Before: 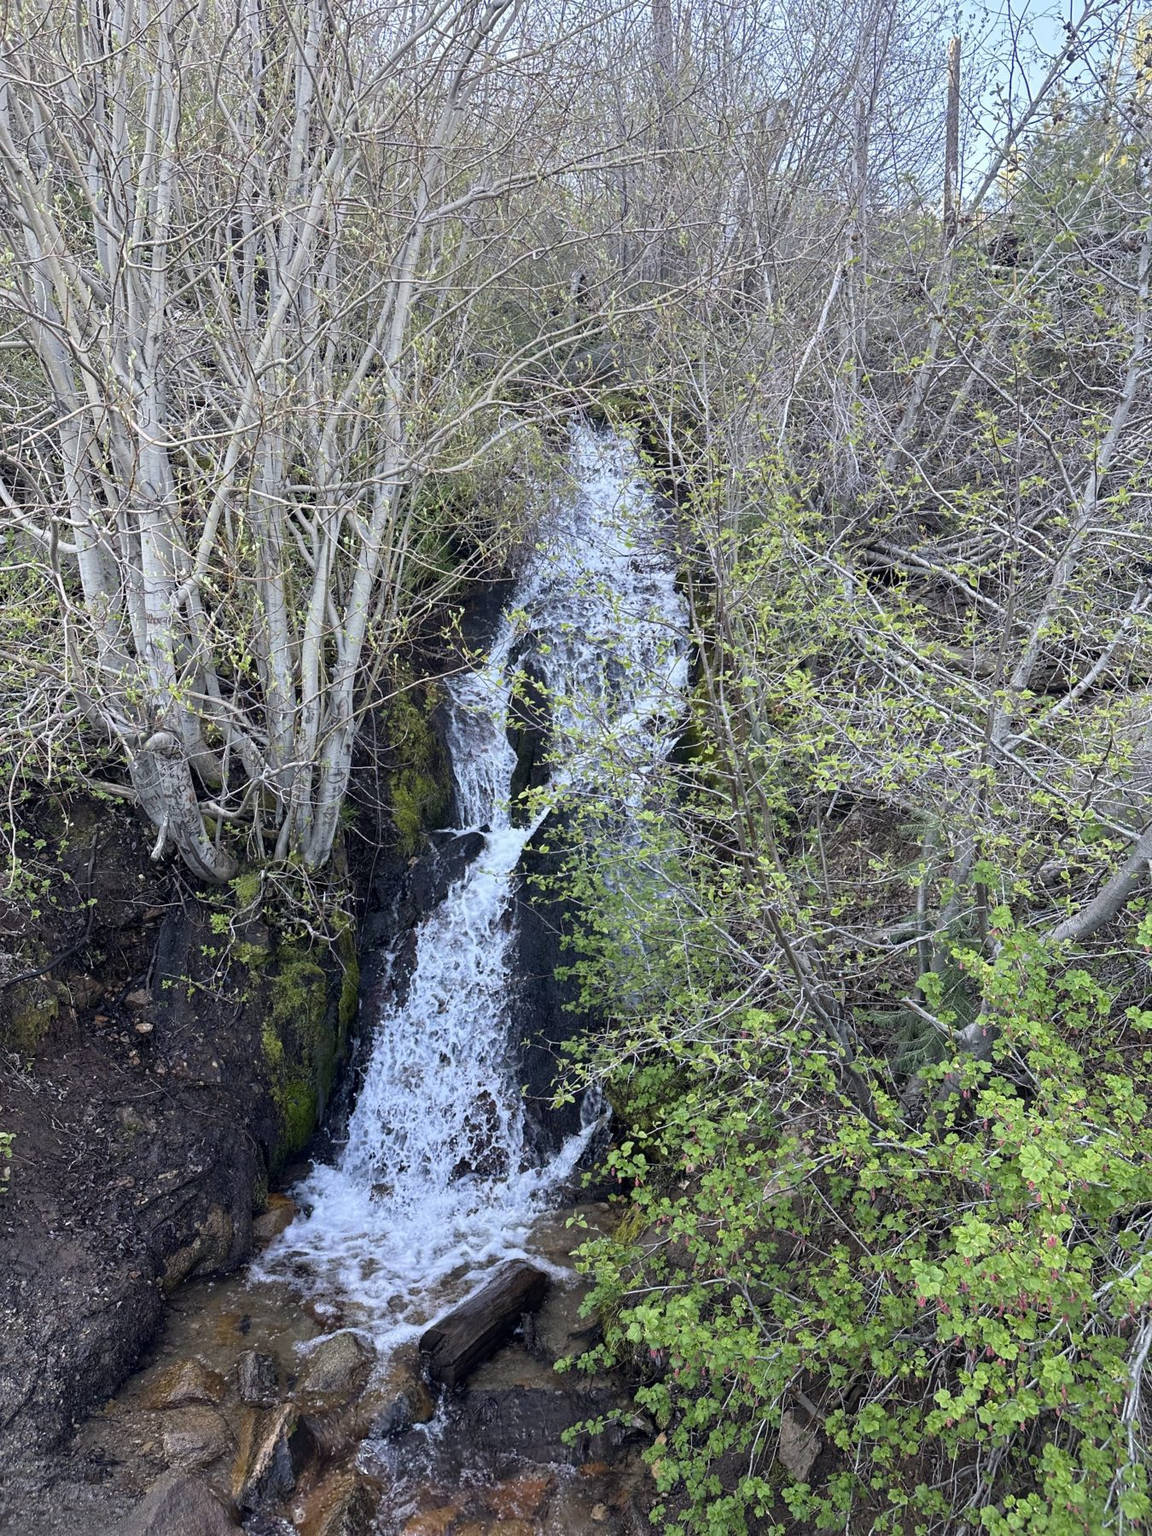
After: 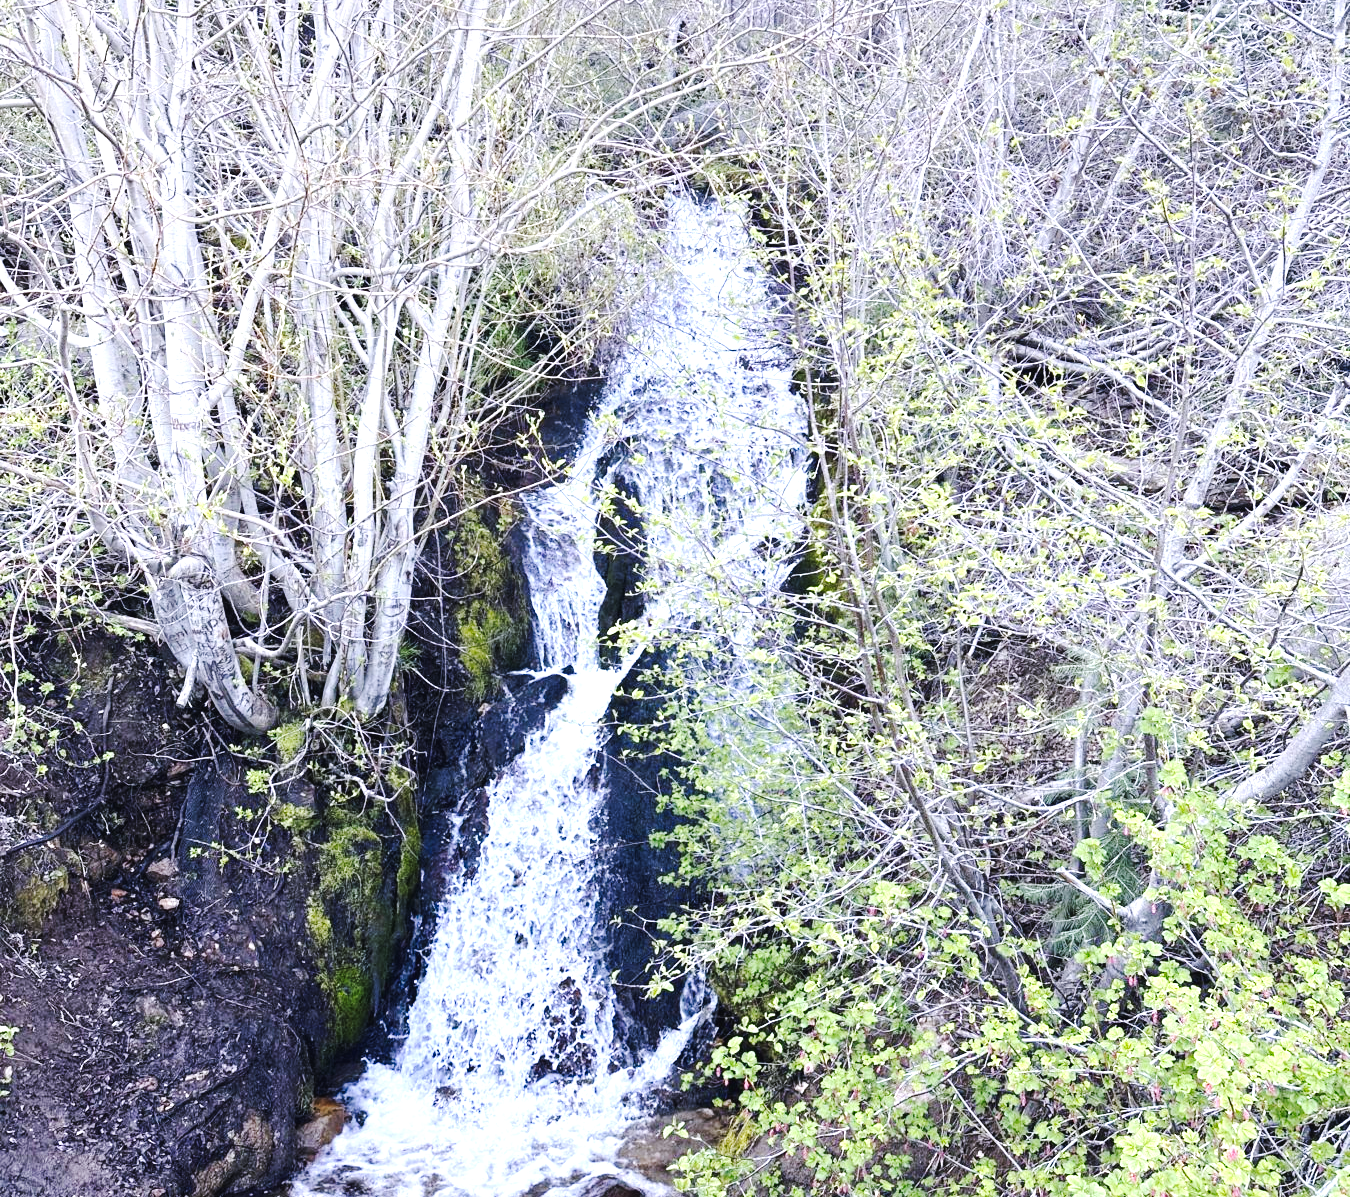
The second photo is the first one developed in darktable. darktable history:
exposure: black level correction -0.002, exposure 1.115 EV, compensate highlight preservation false
crop: top 16.727%, bottom 16.727%
white balance: red 1.004, blue 1.096
tone curve: curves: ch0 [(0, 0) (0.003, 0.008) (0.011, 0.011) (0.025, 0.018) (0.044, 0.028) (0.069, 0.039) (0.1, 0.056) (0.136, 0.081) (0.177, 0.118) (0.224, 0.164) (0.277, 0.223) (0.335, 0.3) (0.399, 0.399) (0.468, 0.51) (0.543, 0.618) (0.623, 0.71) (0.709, 0.79) (0.801, 0.865) (0.898, 0.93) (1, 1)], preserve colors none
